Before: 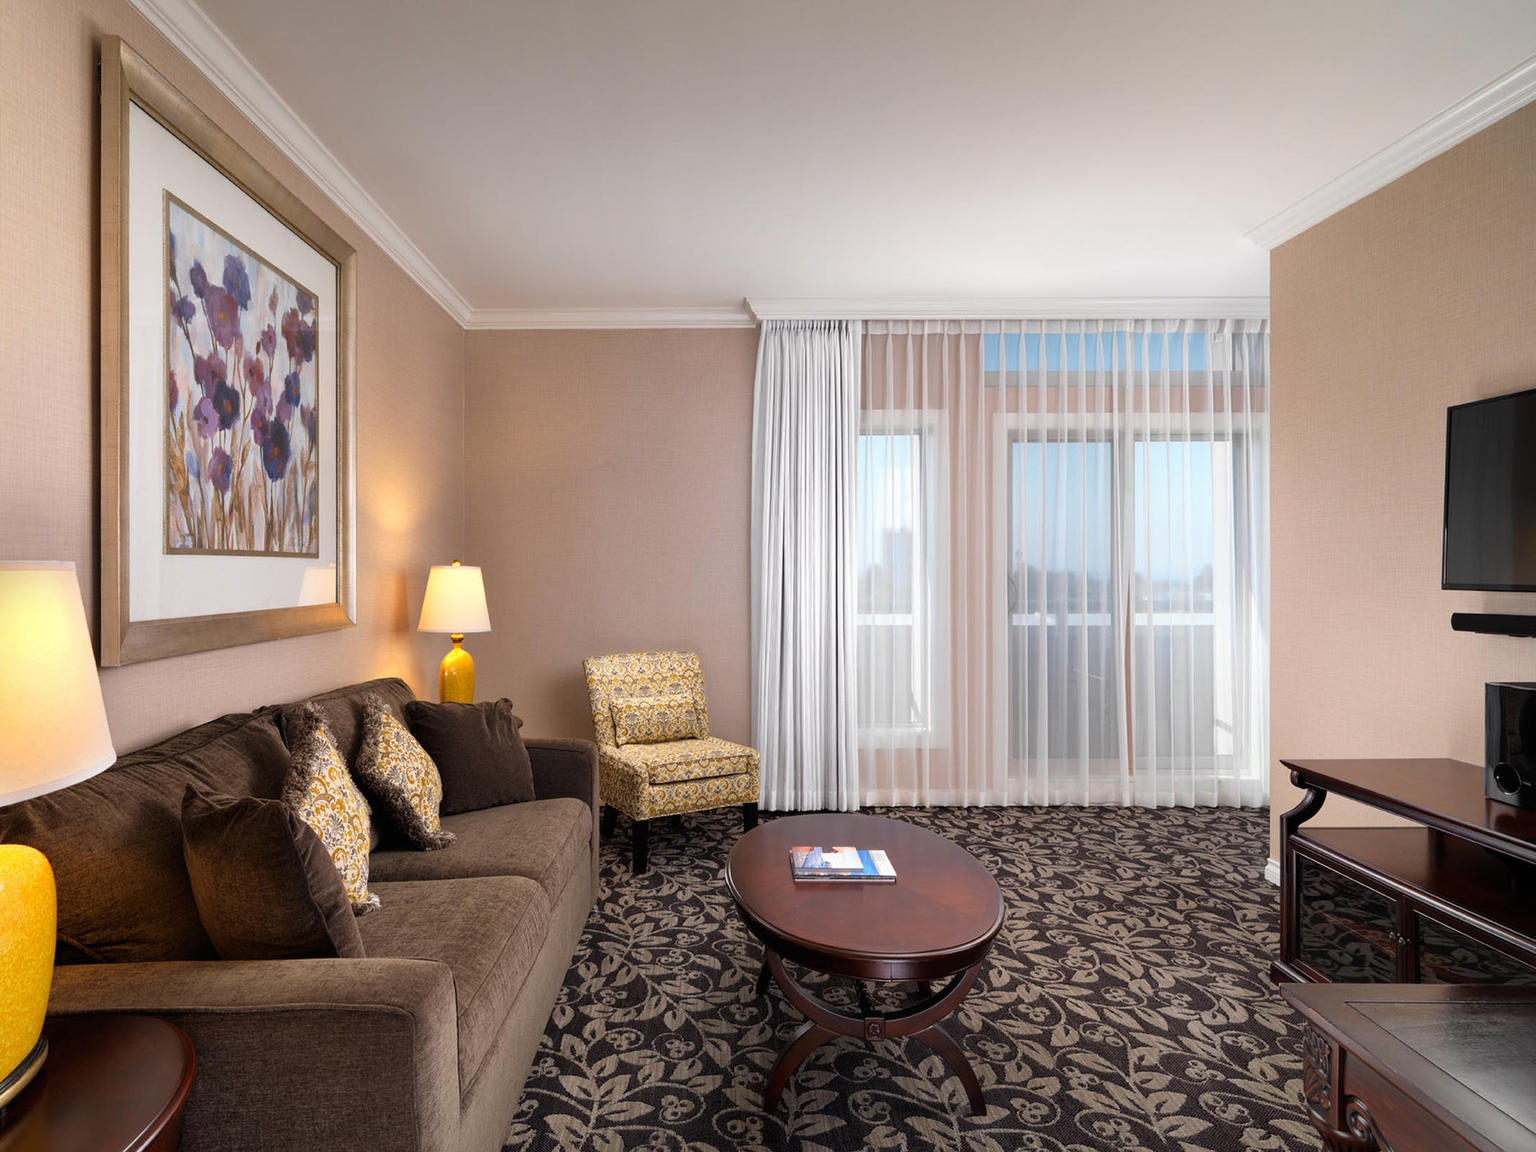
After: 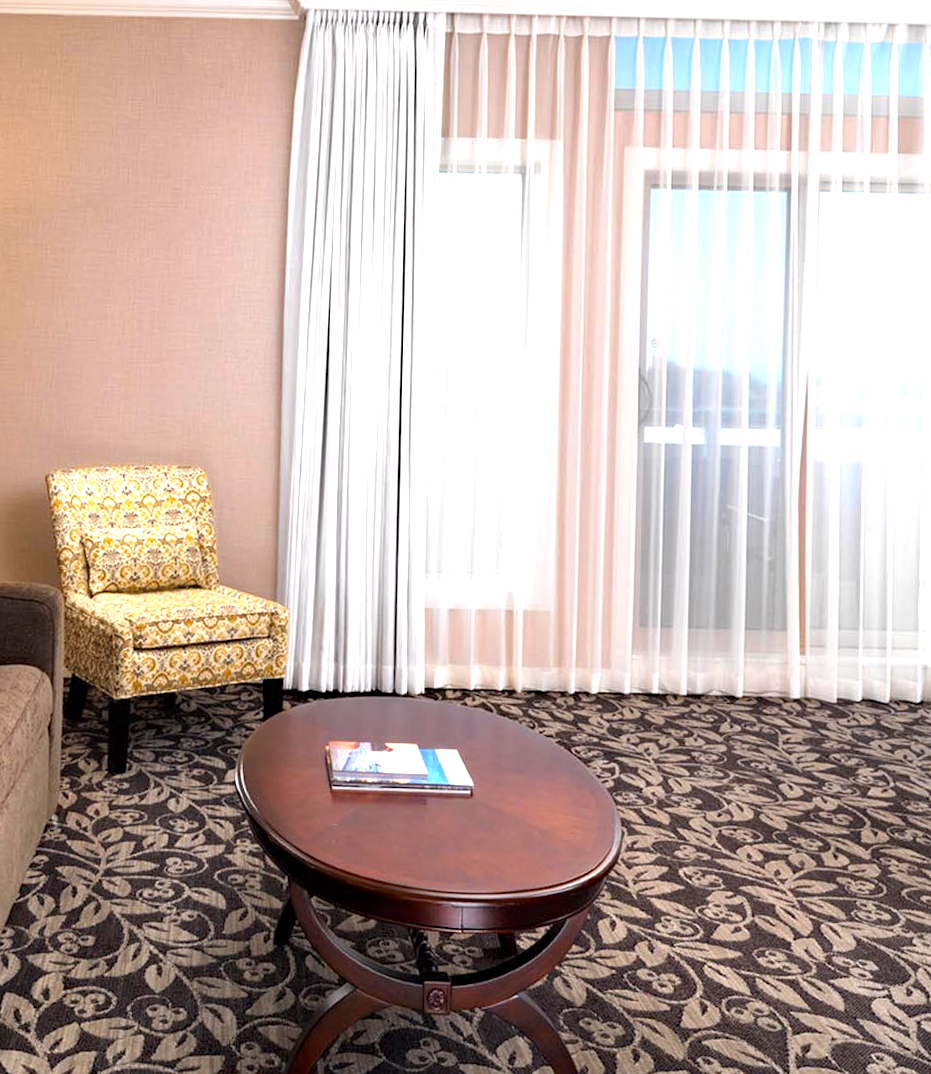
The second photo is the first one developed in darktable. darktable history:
exposure: black level correction 0.001, exposure 0.955 EV, compensate exposure bias true, compensate highlight preservation false
rotate and perspective: rotation 1.57°, crop left 0.018, crop right 0.982, crop top 0.039, crop bottom 0.961
crop: left 35.432%, top 26.233%, right 20.145%, bottom 3.432%
haze removal: compatibility mode true, adaptive false
